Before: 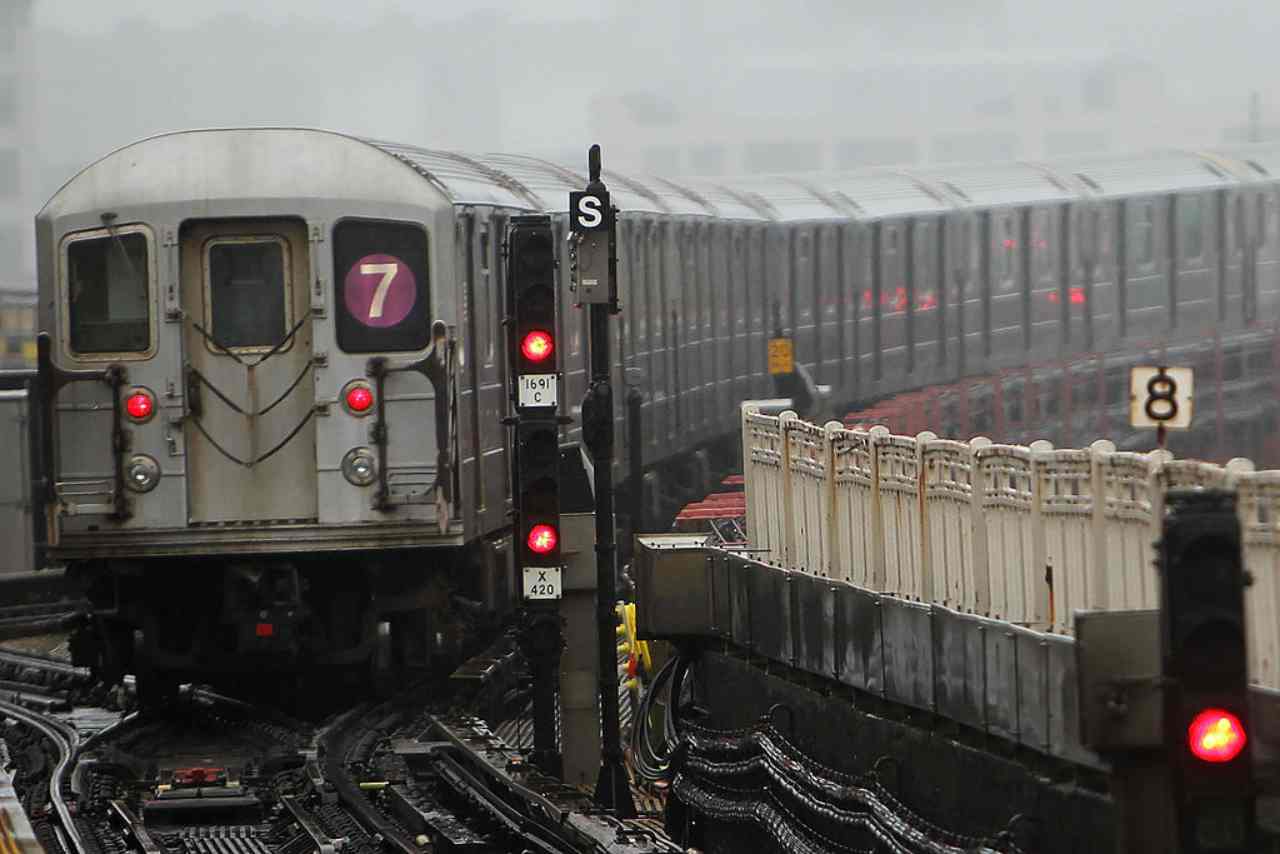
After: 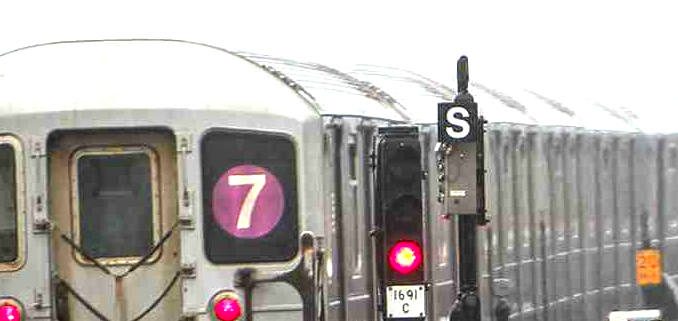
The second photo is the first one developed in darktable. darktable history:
local contrast: detail 130%
exposure: black level correction 0, exposure 1.199 EV, compensate highlight preservation false
color zones: curves: ch1 [(0.24, 0.629) (0.75, 0.5)]; ch2 [(0.255, 0.454) (0.745, 0.491)]
crop: left 10.326%, top 10.524%, right 36.629%, bottom 51.793%
